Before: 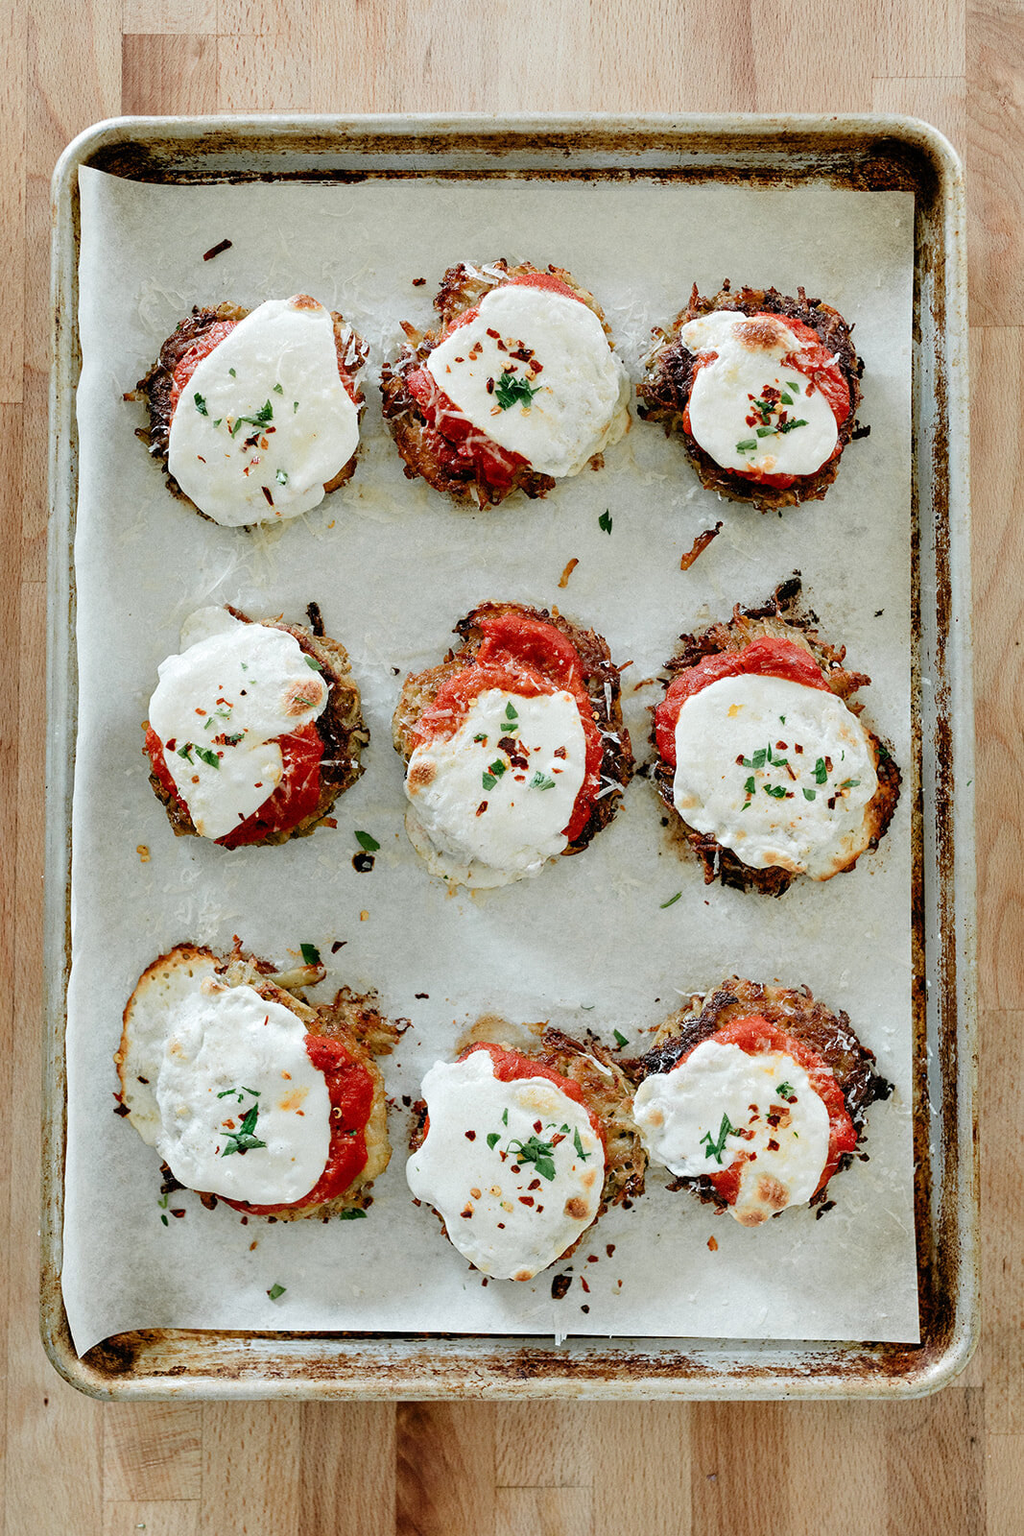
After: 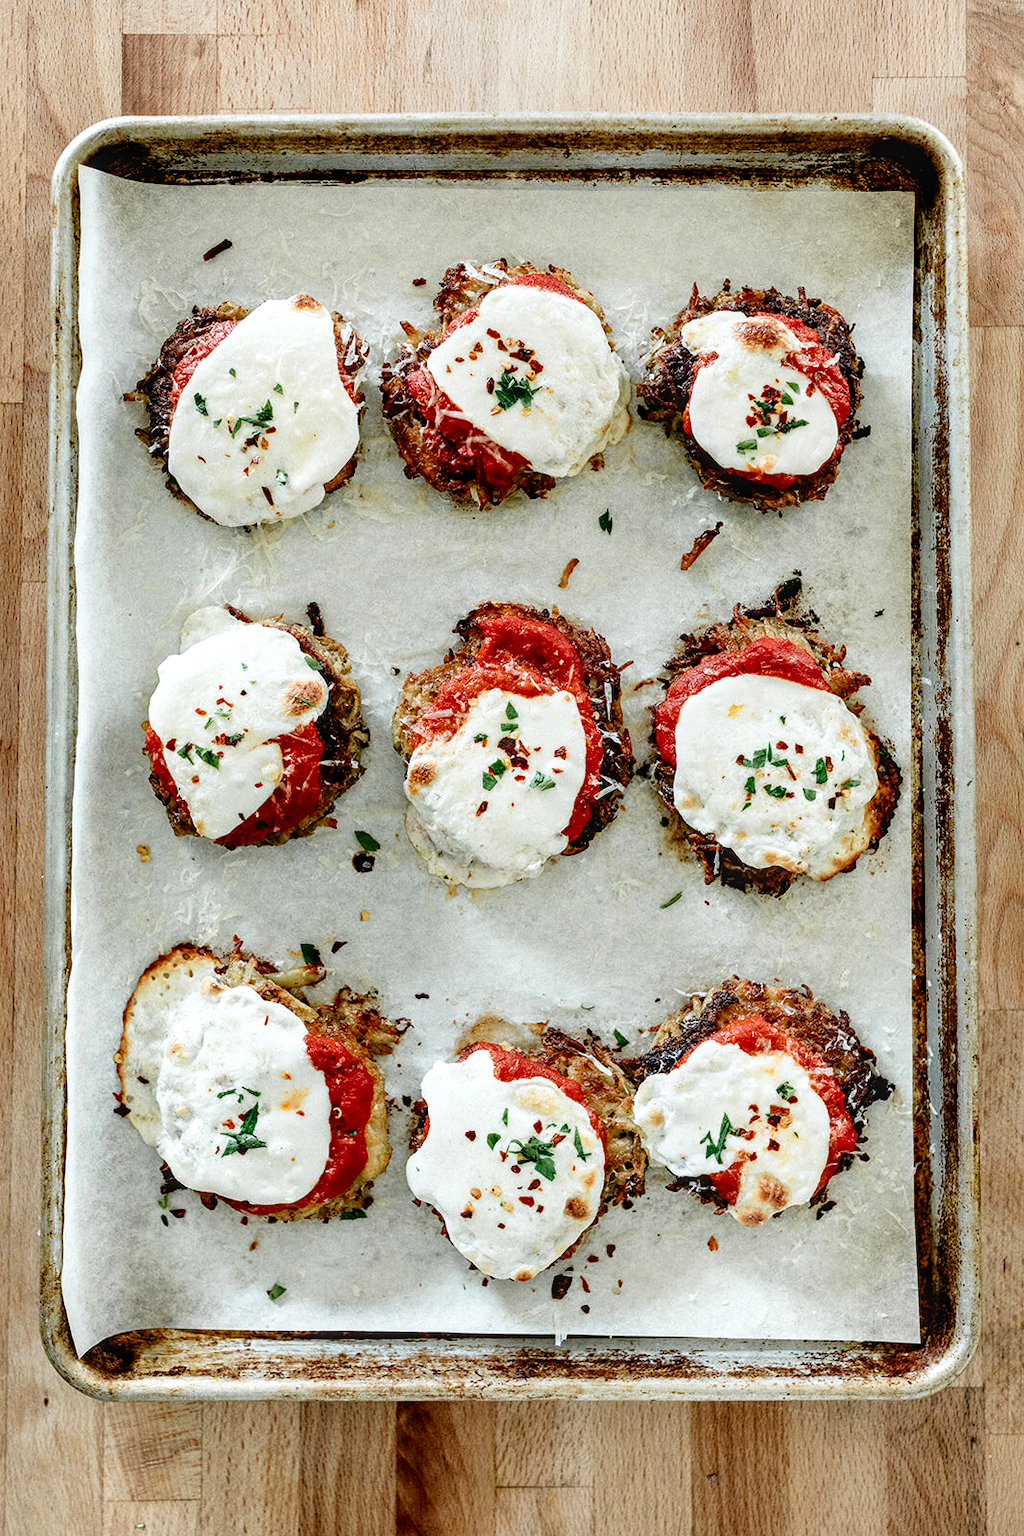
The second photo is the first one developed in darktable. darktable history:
filmic rgb: black relative exposure -12.88 EV, white relative exposure 2.82 EV, threshold 3.05 EV, target black luminance 0%, hardness 8.54, latitude 71.1%, contrast 1.134, shadows ↔ highlights balance -1.18%, enable highlight reconstruction true
exposure: exposure 0.3 EV, compensate exposure bias true, compensate highlight preservation false
contrast brightness saturation: contrast 0.069, brightness -0.133, saturation 0.045
local contrast: on, module defaults
